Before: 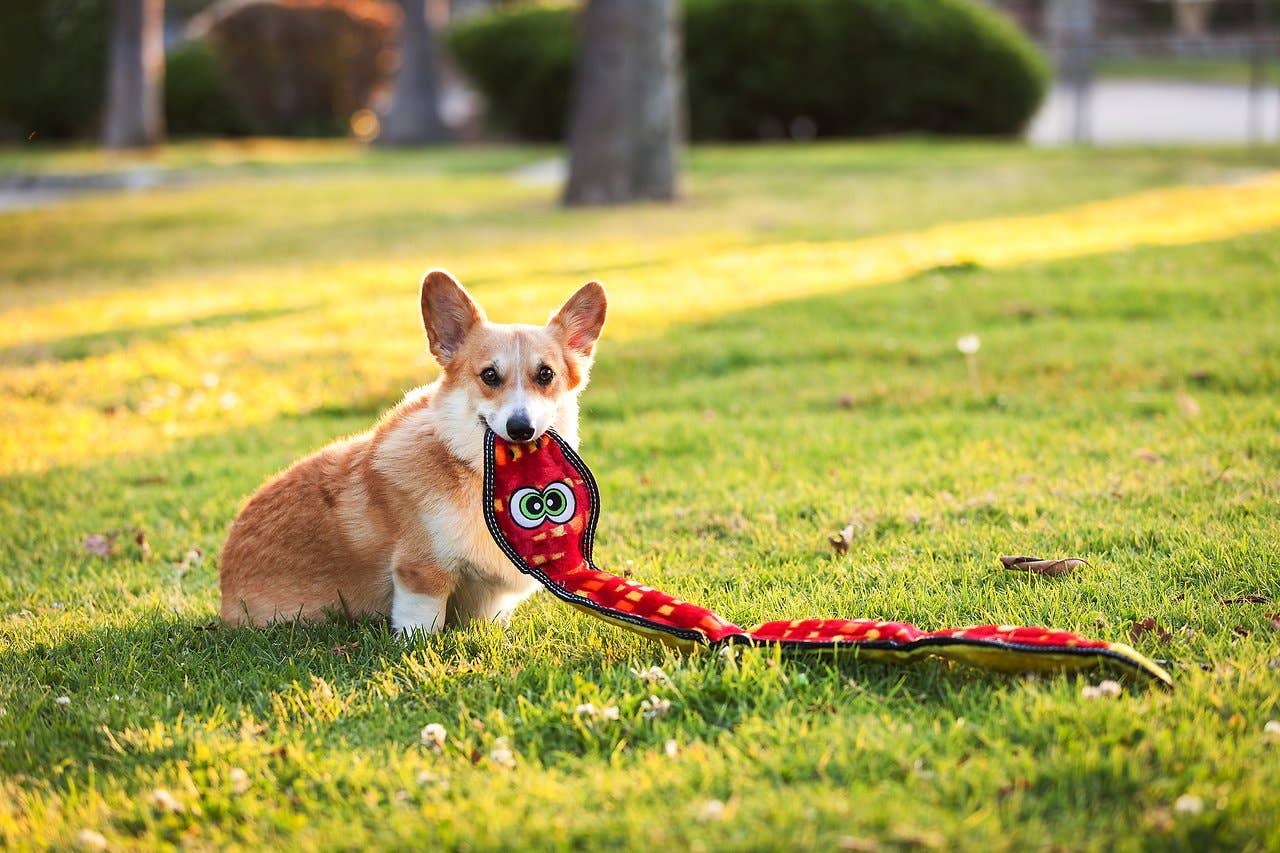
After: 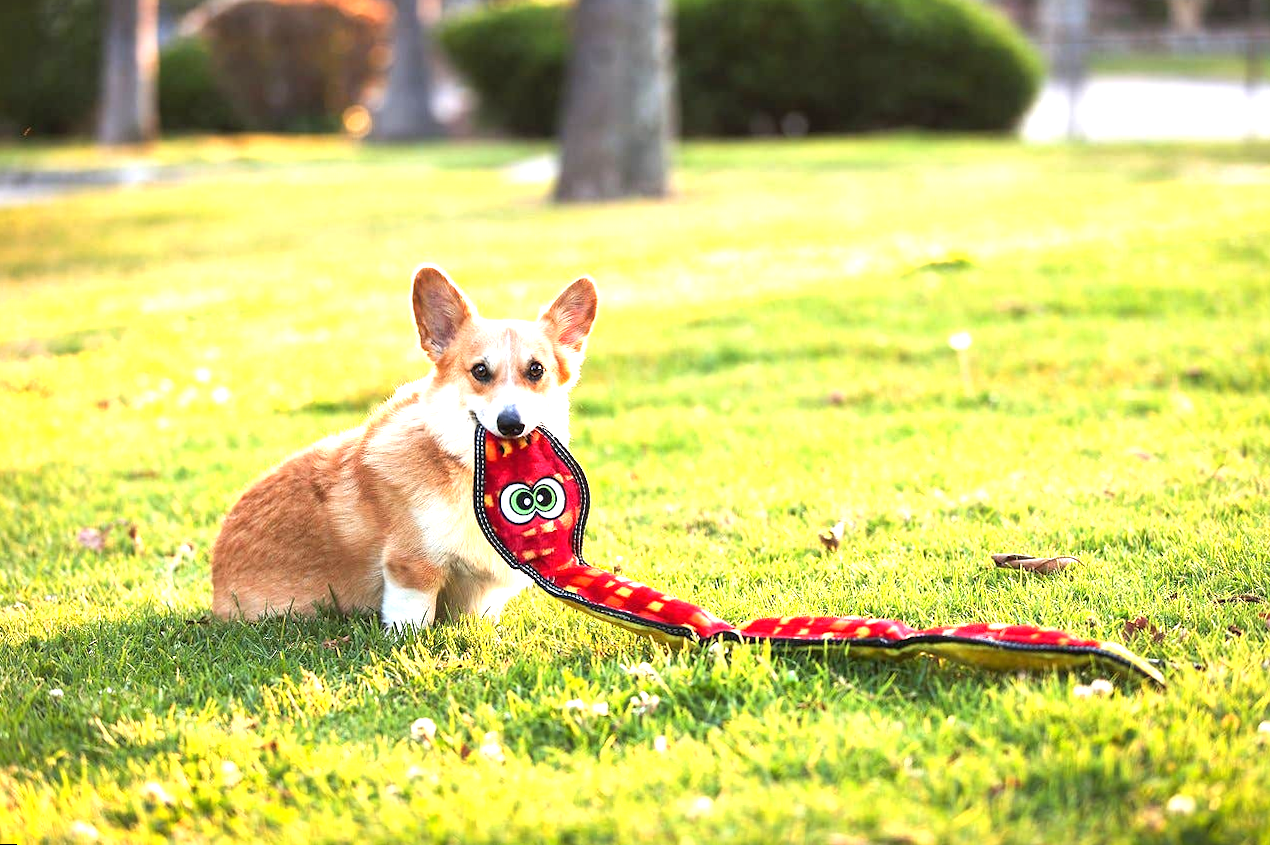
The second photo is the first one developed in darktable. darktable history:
rotate and perspective: rotation 0.192°, lens shift (horizontal) -0.015, crop left 0.005, crop right 0.996, crop top 0.006, crop bottom 0.99
exposure: black level correction 0, exposure 1 EV, compensate exposure bias true, compensate highlight preservation false
